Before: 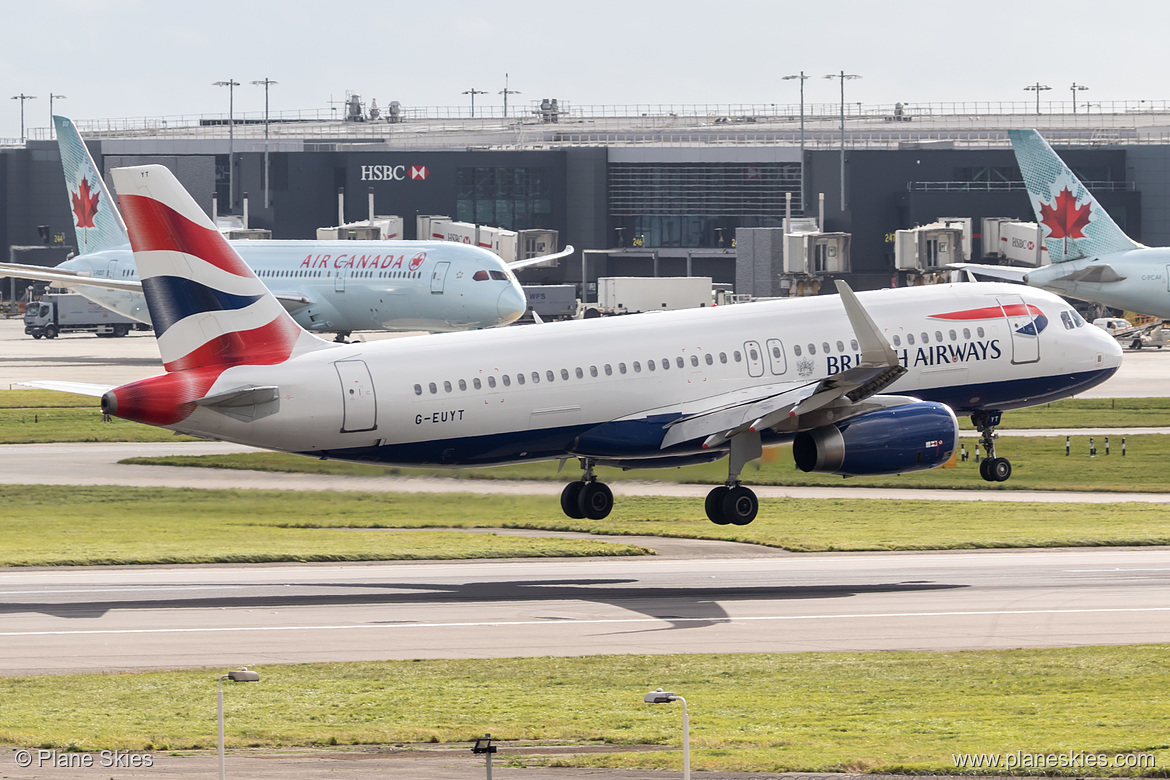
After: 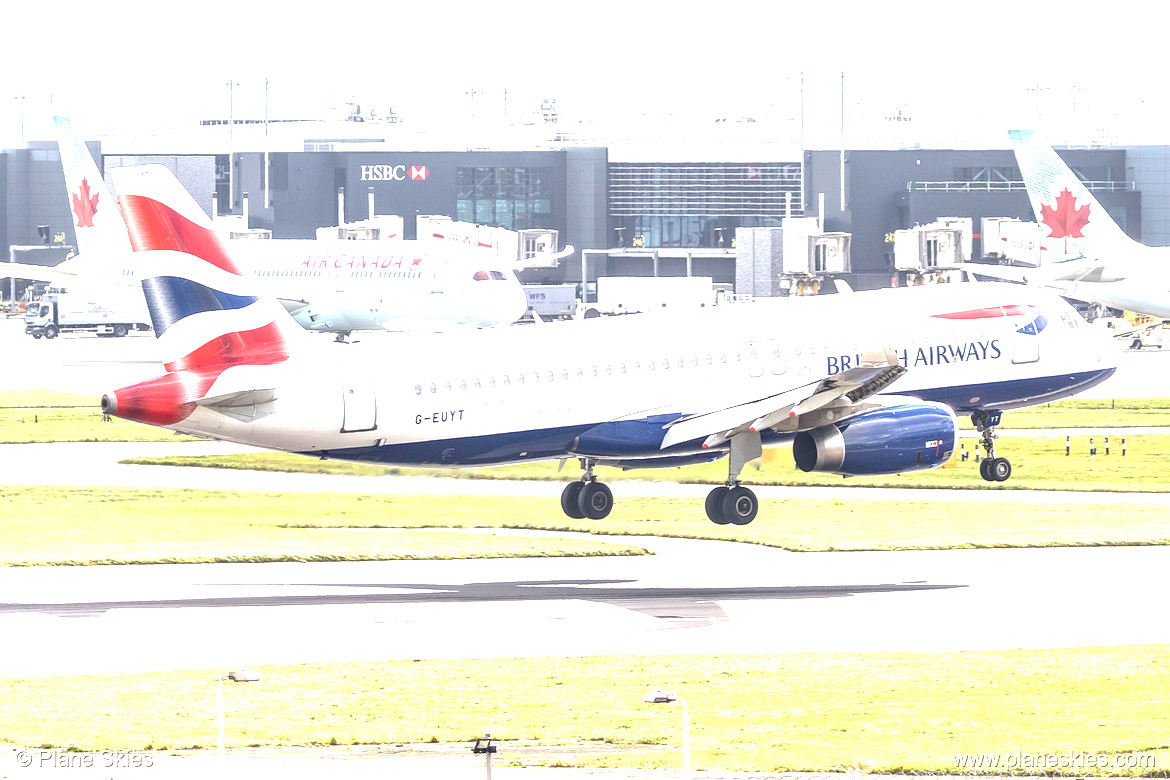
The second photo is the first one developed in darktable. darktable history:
local contrast: on, module defaults
exposure: black level correction 0, exposure 2.121 EV, compensate highlight preservation false
